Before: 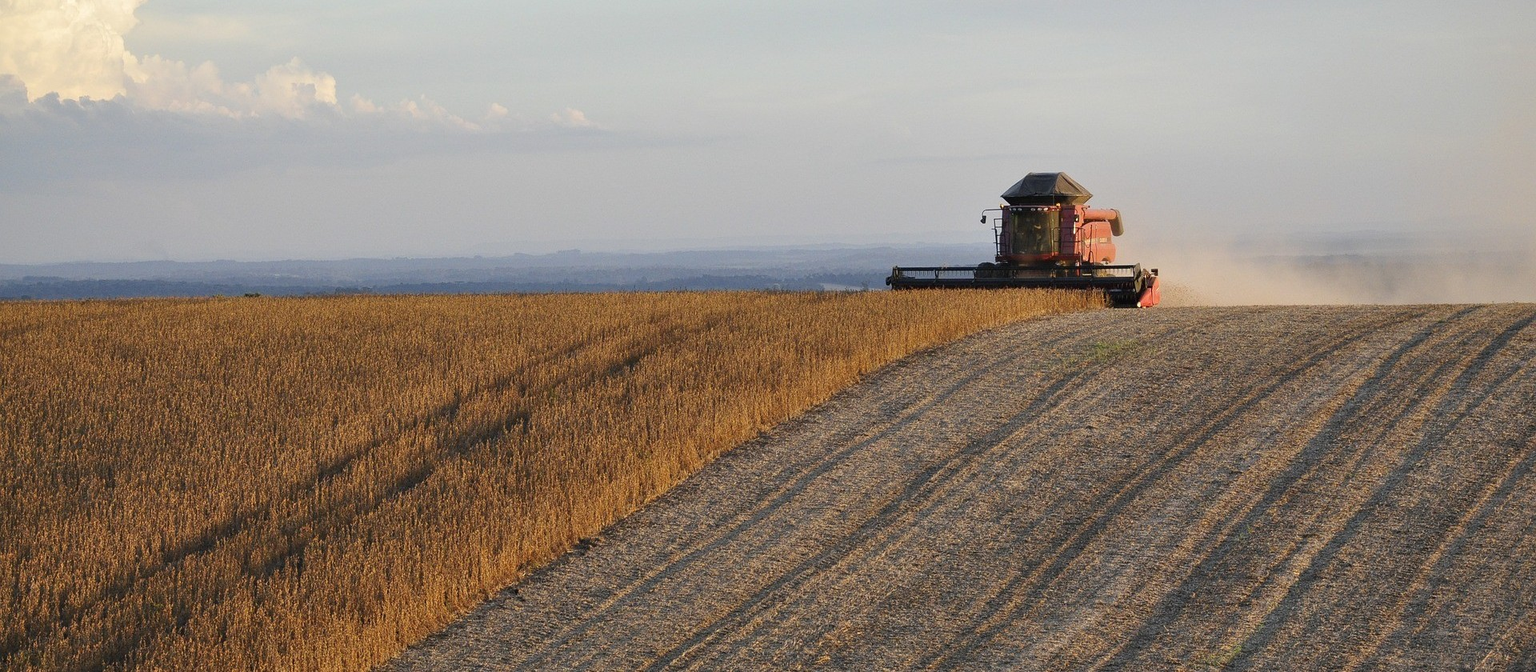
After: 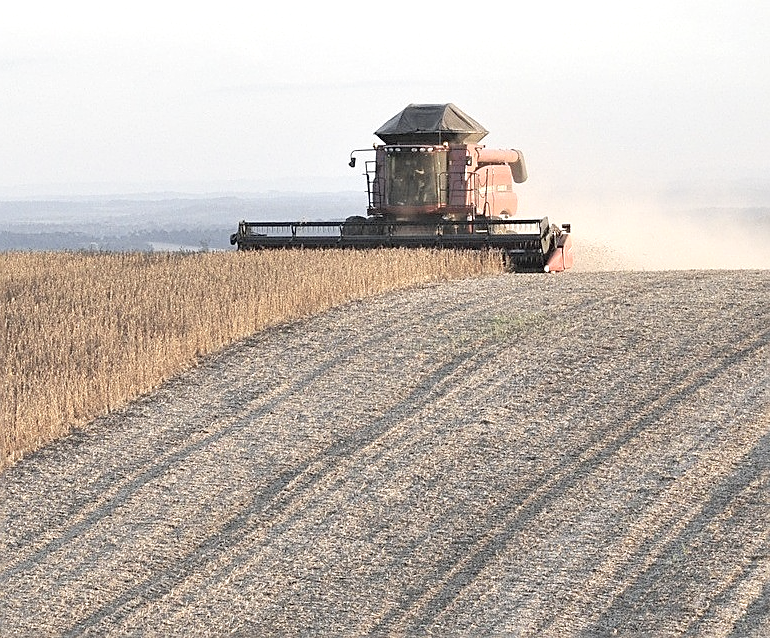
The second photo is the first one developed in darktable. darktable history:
crop: left 45.721%, top 13.393%, right 14.118%, bottom 10.01%
sharpen: on, module defaults
exposure: black level correction 0, exposure 0.877 EV, compensate exposure bias true, compensate highlight preservation false
contrast brightness saturation: brightness 0.18, saturation -0.5
